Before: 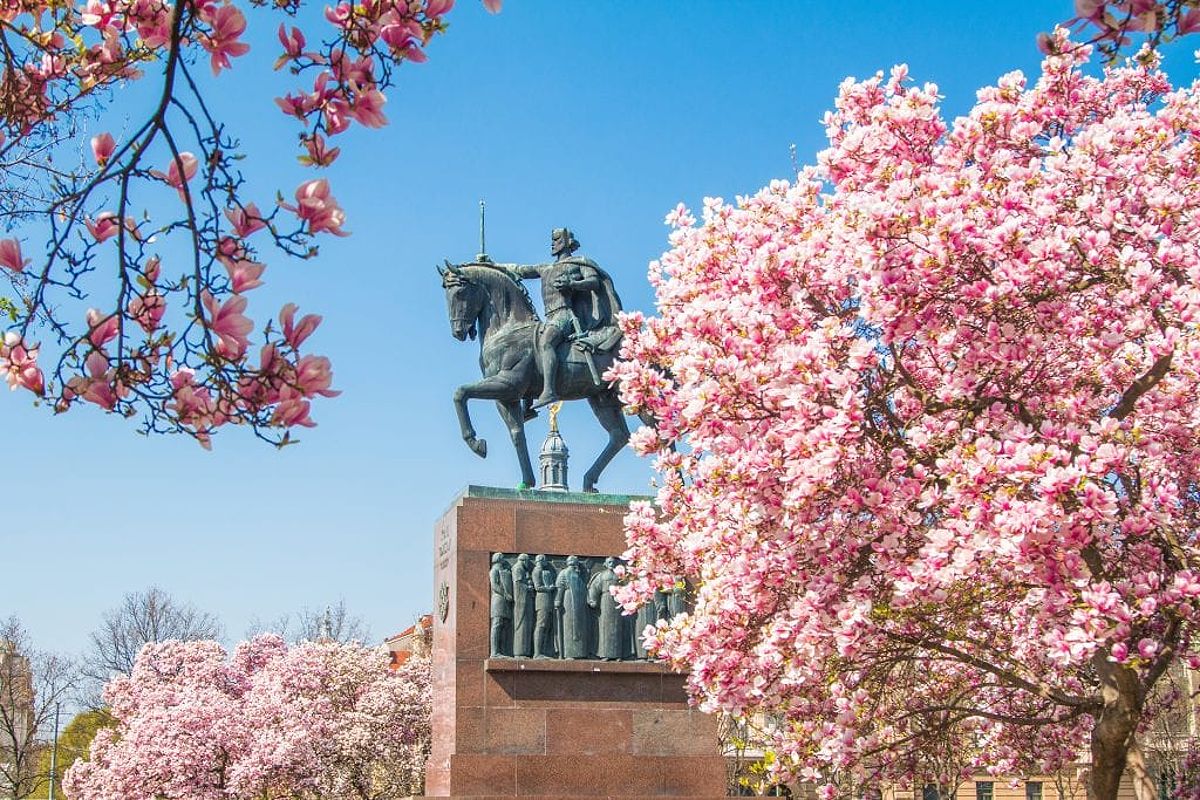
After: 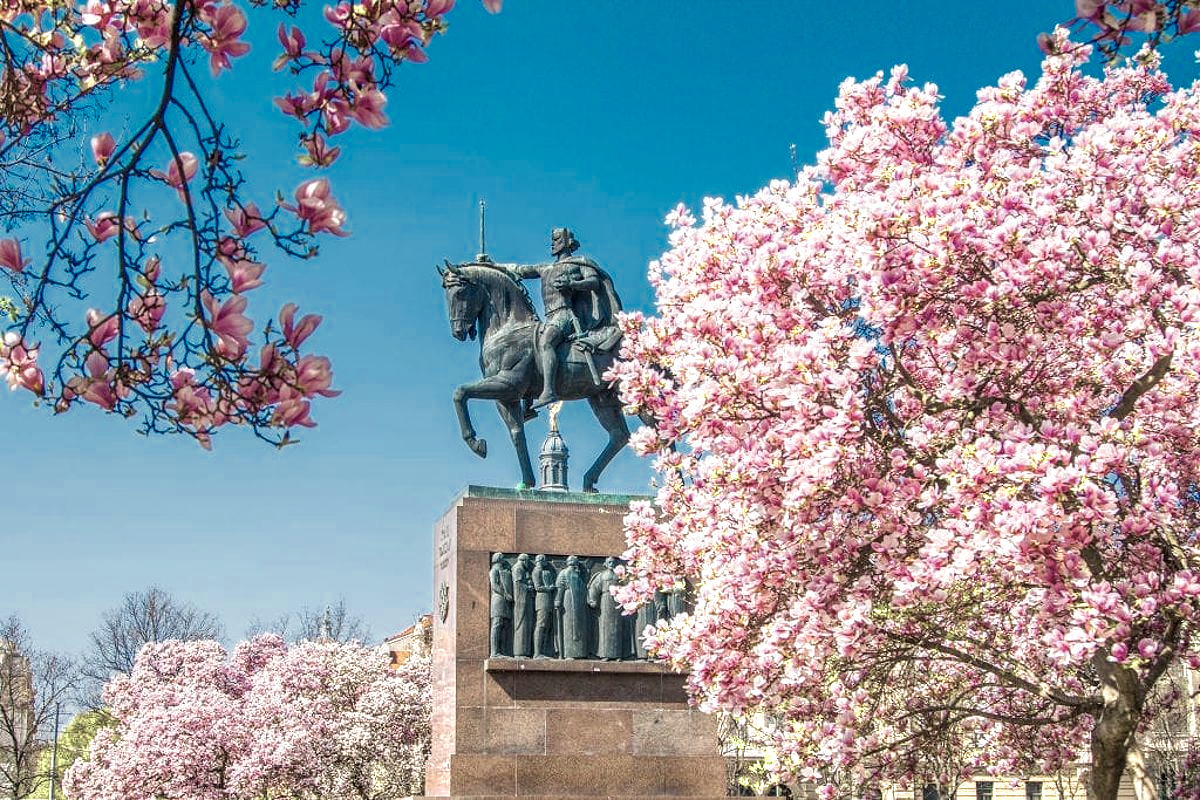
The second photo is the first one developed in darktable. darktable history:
local contrast: detail 130%
color balance rgb: linear chroma grading › global chroma 15%, perceptual saturation grading › global saturation 30%
color zones: curves: ch0 [(0.25, 0.667) (0.758, 0.368)]; ch1 [(0.215, 0.245) (0.761, 0.373)]; ch2 [(0.247, 0.554) (0.761, 0.436)]
